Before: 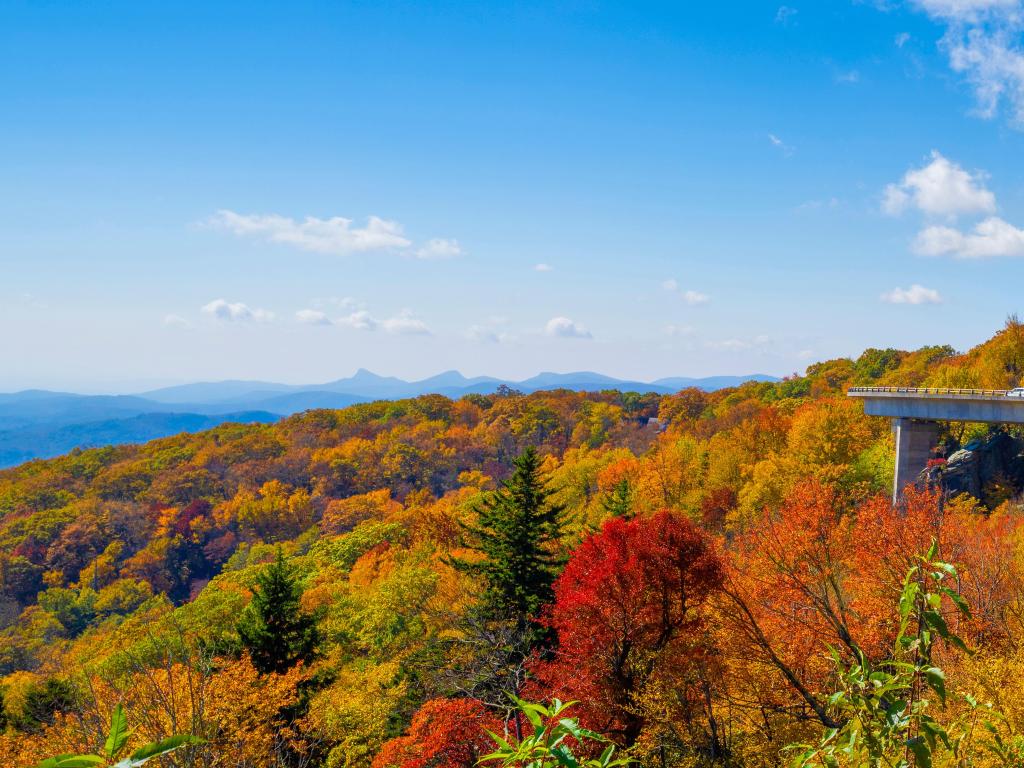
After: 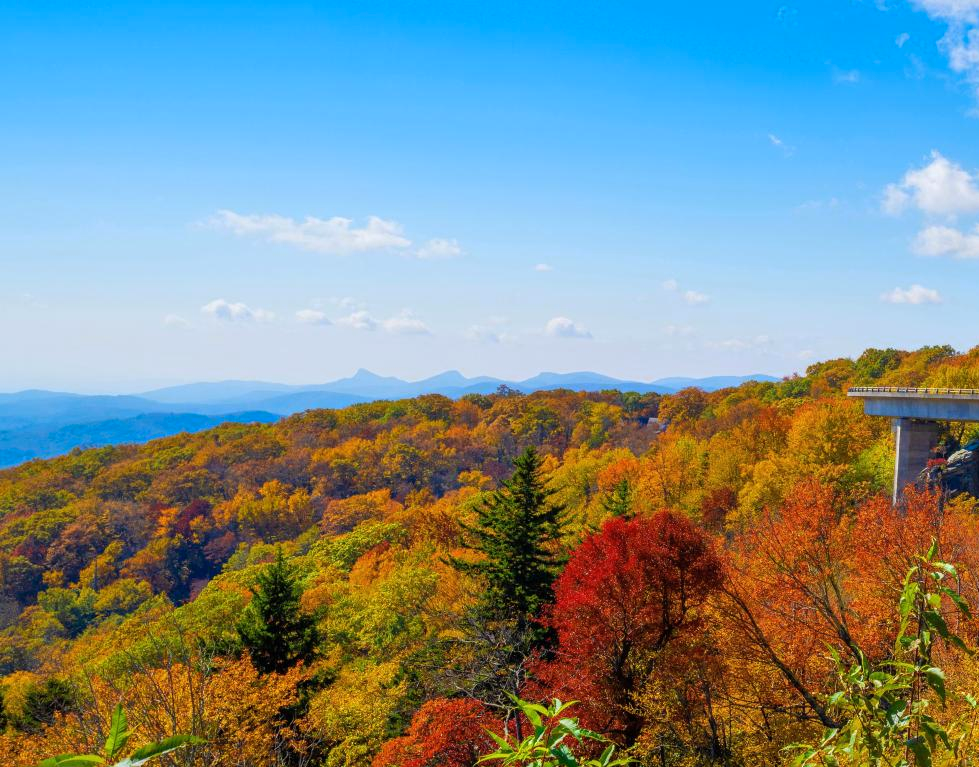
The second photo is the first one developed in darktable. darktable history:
crop: right 4.309%, bottom 0.031%
color zones: curves: ch0 [(0.068, 0.464) (0.25, 0.5) (0.48, 0.508) (0.75, 0.536) (0.886, 0.476) (0.967, 0.456)]; ch1 [(0.066, 0.456) (0.25, 0.5) (0.616, 0.508) (0.746, 0.56) (0.934, 0.444)]
